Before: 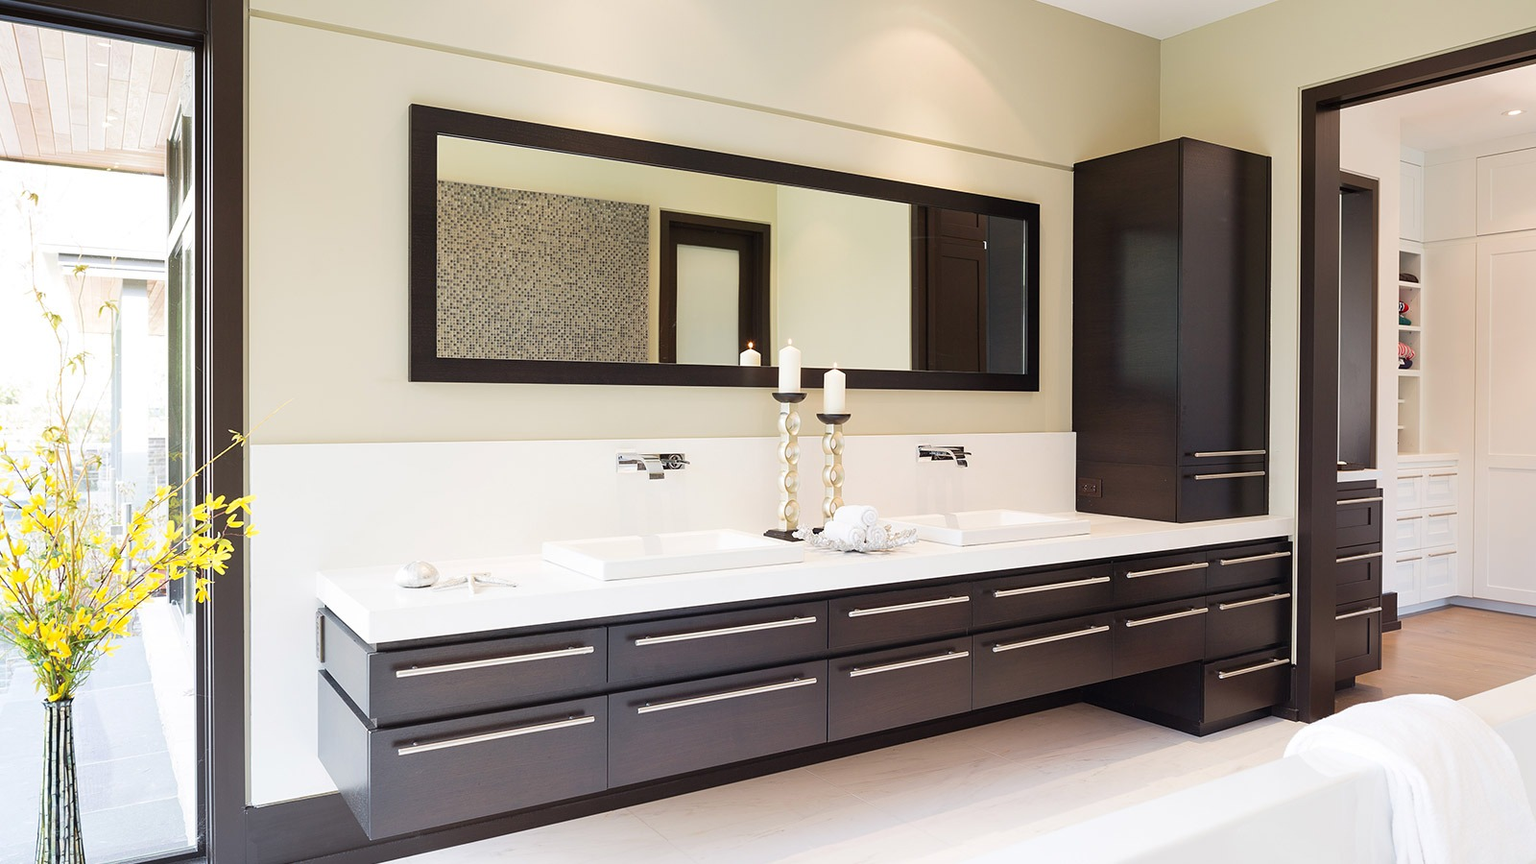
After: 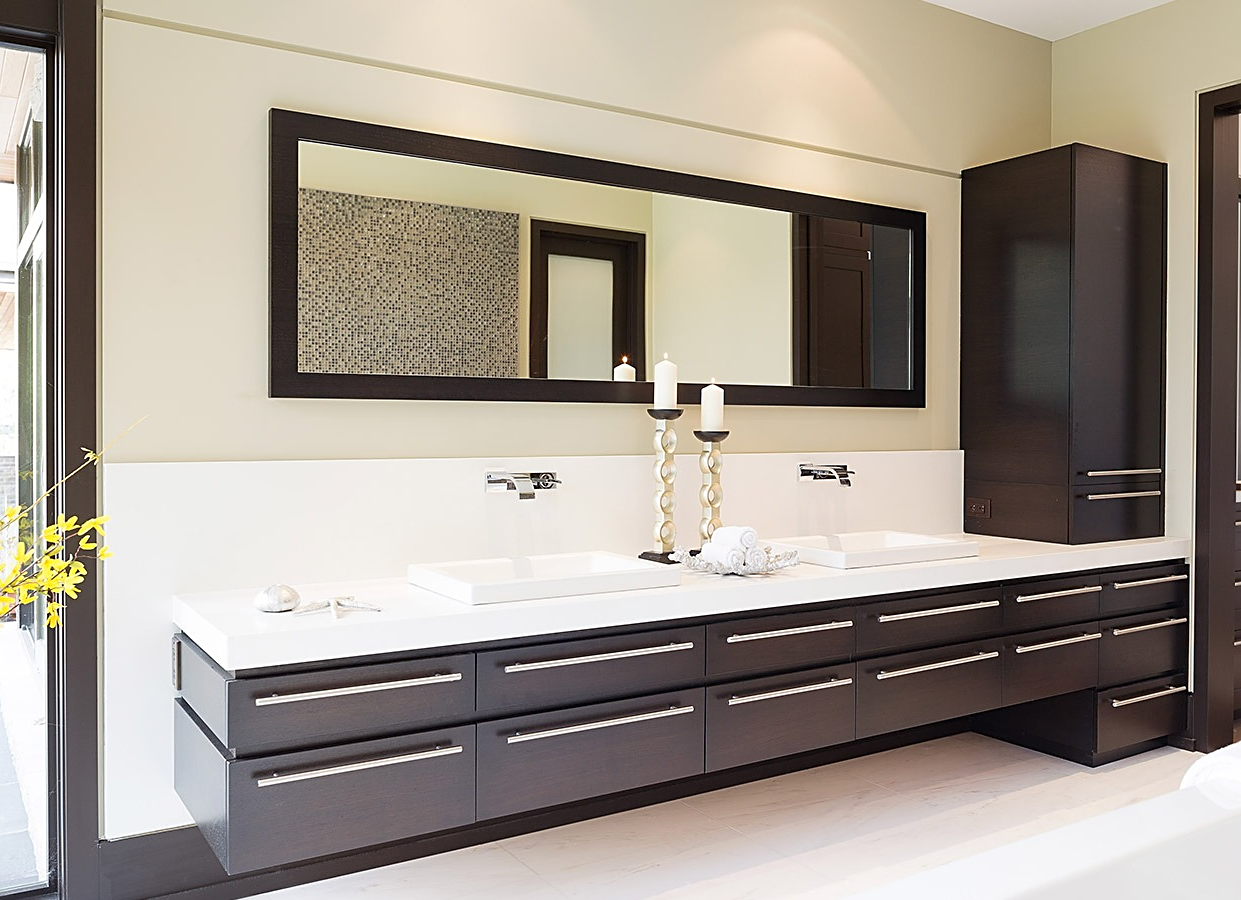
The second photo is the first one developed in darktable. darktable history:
crop: left 9.862%, right 12.557%
sharpen: on, module defaults
